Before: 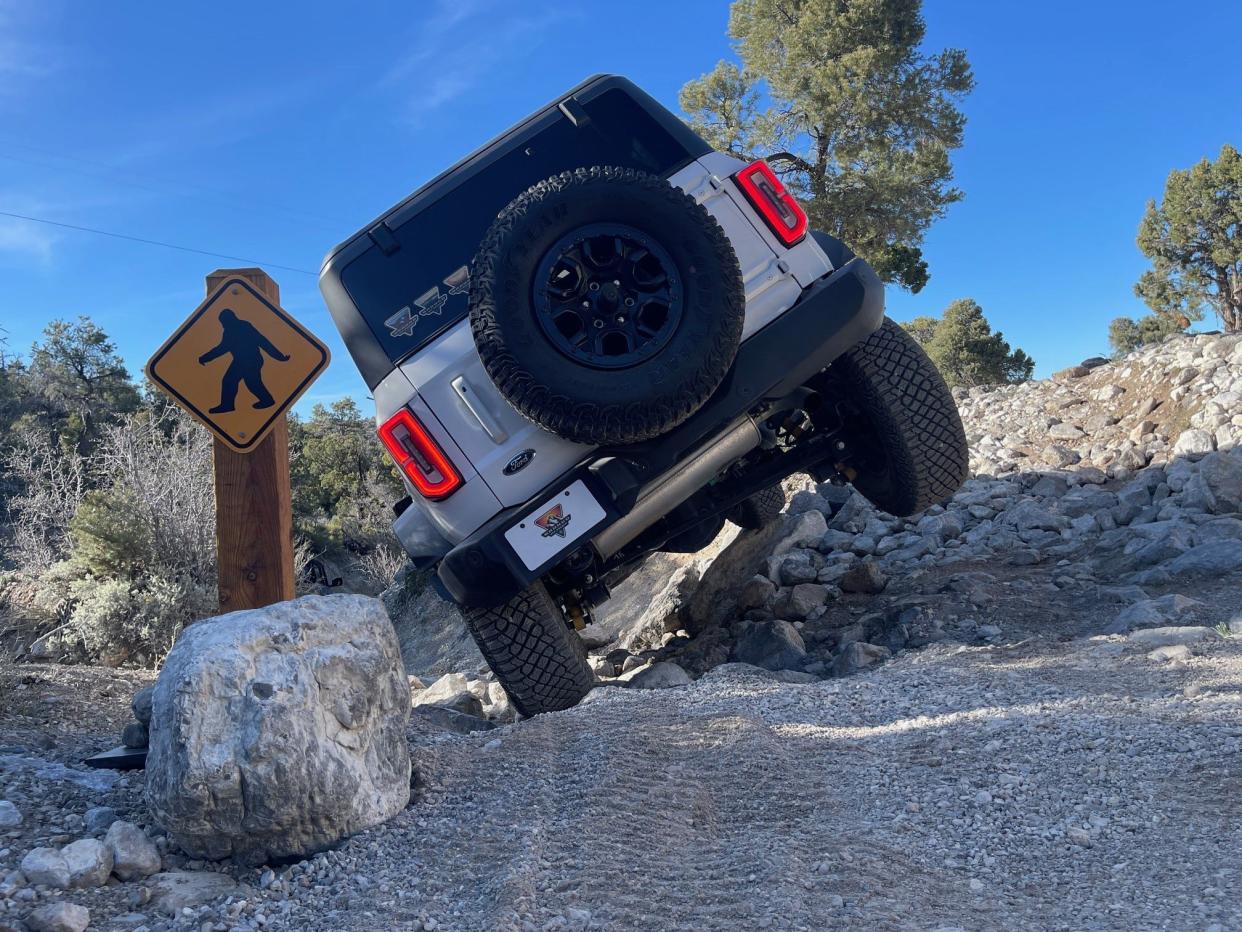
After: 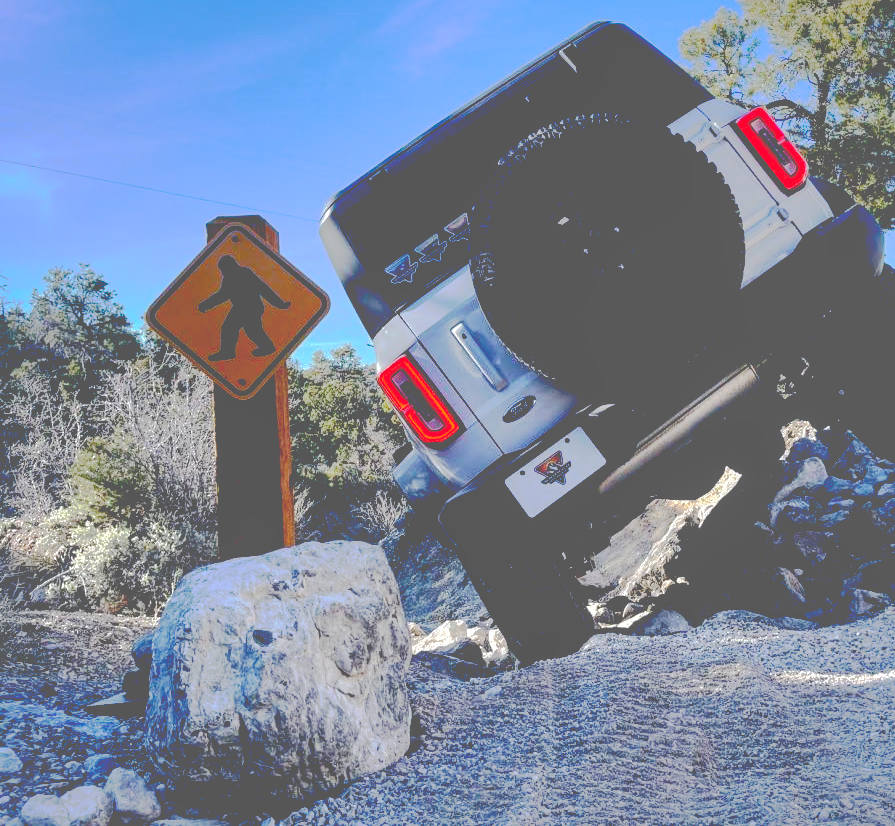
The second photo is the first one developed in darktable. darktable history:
base curve: curves: ch0 [(0.065, 0.026) (0.236, 0.358) (0.53, 0.546) (0.777, 0.841) (0.924, 0.992)], preserve colors none
tone equalizer: -8 EV -0.438 EV, -7 EV -0.359 EV, -6 EV -0.312 EV, -5 EV -0.232 EV, -3 EV 0.247 EV, -2 EV 0.319 EV, -1 EV 0.38 EV, +0 EV 0.398 EV, edges refinement/feathering 500, mask exposure compensation -1.57 EV, preserve details no
tone curve: curves: ch0 [(0, 0) (0.003, 0.346) (0.011, 0.346) (0.025, 0.346) (0.044, 0.35) (0.069, 0.354) (0.1, 0.361) (0.136, 0.368) (0.177, 0.381) (0.224, 0.395) (0.277, 0.421) (0.335, 0.458) (0.399, 0.502) (0.468, 0.556) (0.543, 0.617) (0.623, 0.685) (0.709, 0.748) (0.801, 0.814) (0.898, 0.865) (1, 1)], color space Lab, independent channels, preserve colors none
crop: top 5.786%, right 27.901%, bottom 5.507%
shadows and highlights: shadows 39.48, highlights -59.76
local contrast: on, module defaults
